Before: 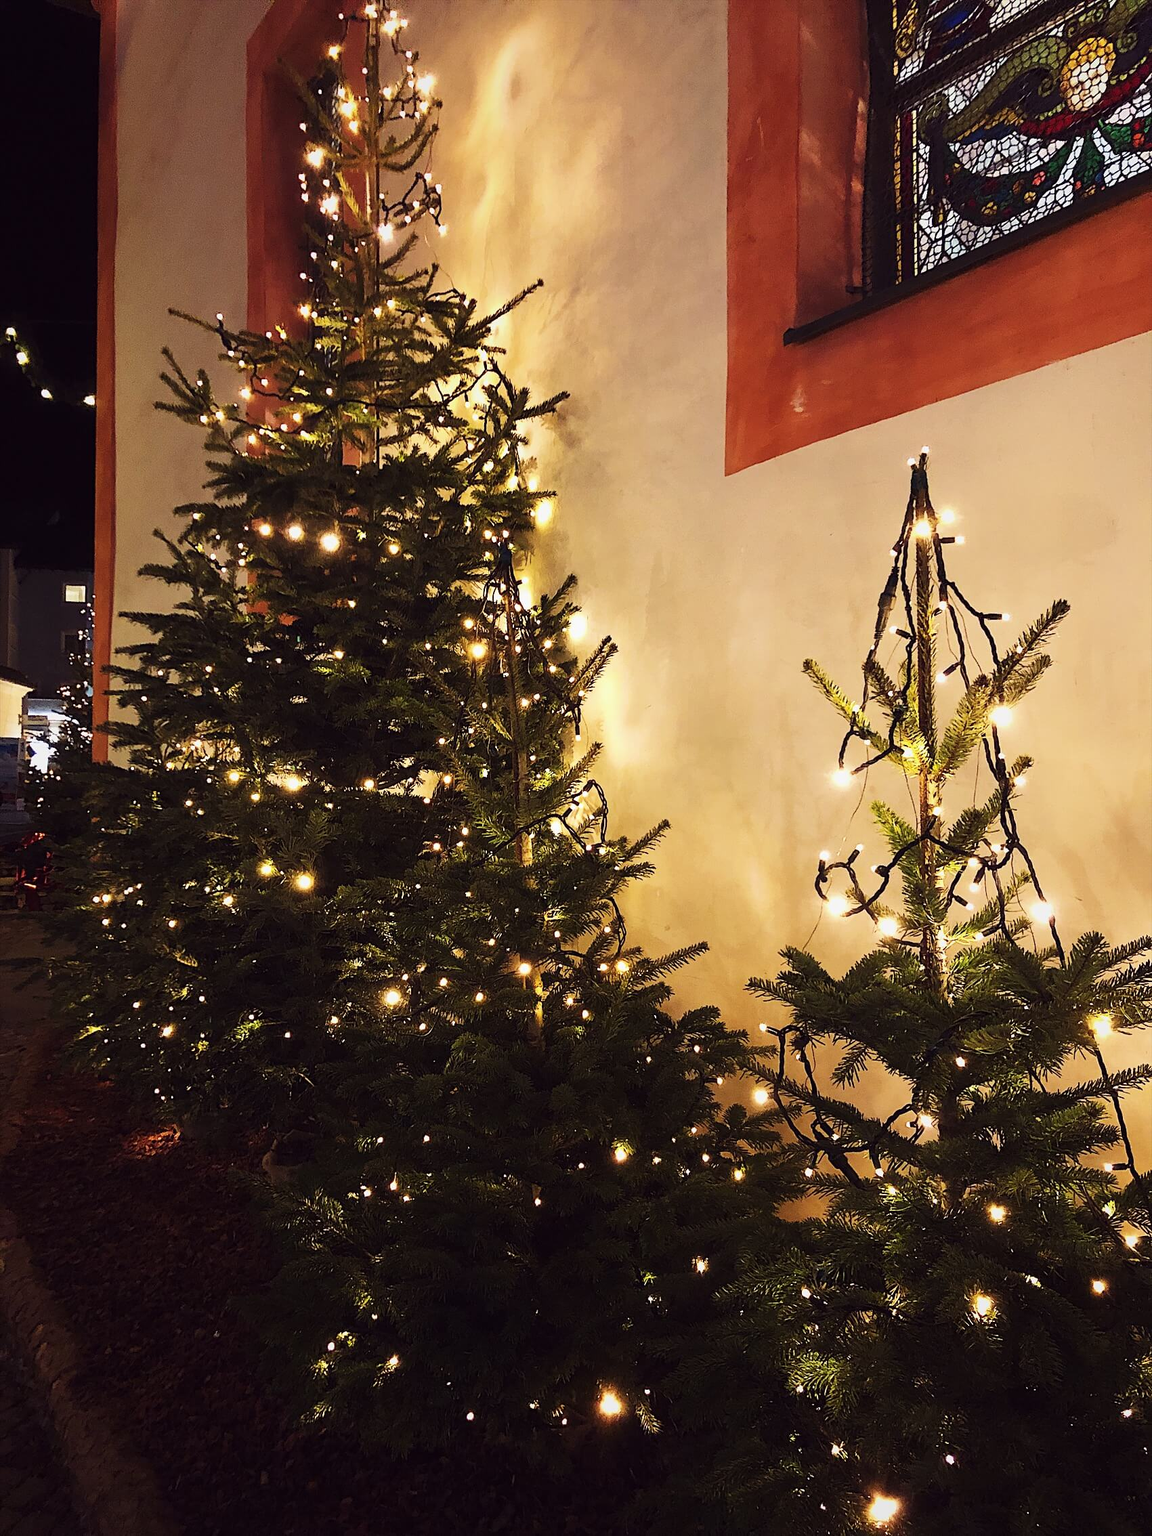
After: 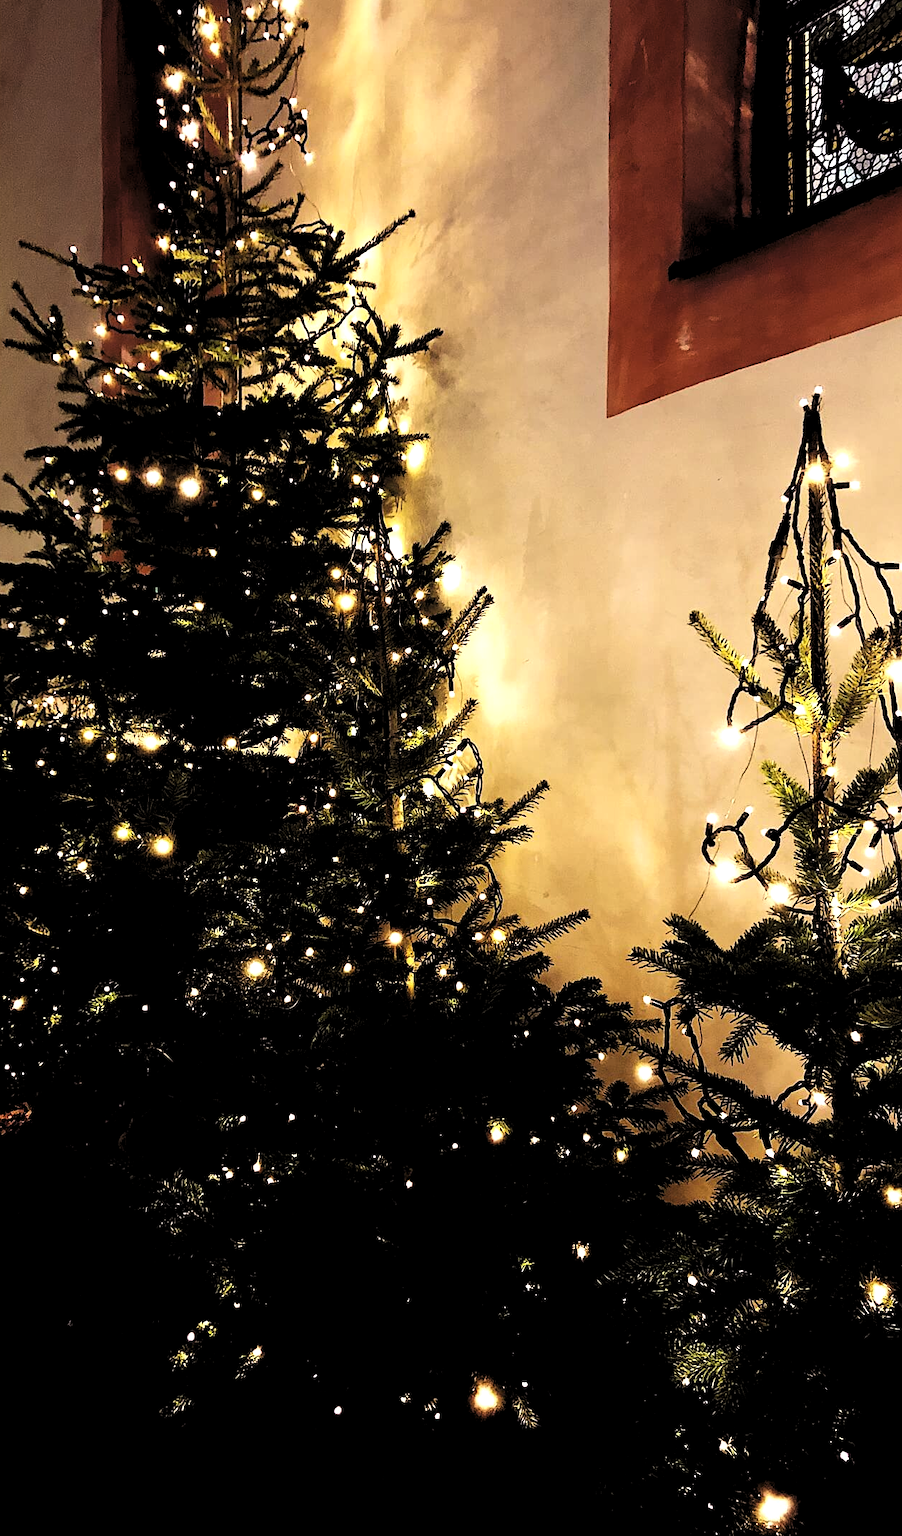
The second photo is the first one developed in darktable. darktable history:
levels: levels [0.182, 0.542, 0.902]
crop and rotate: left 13.15%, top 5.251%, right 12.609%
